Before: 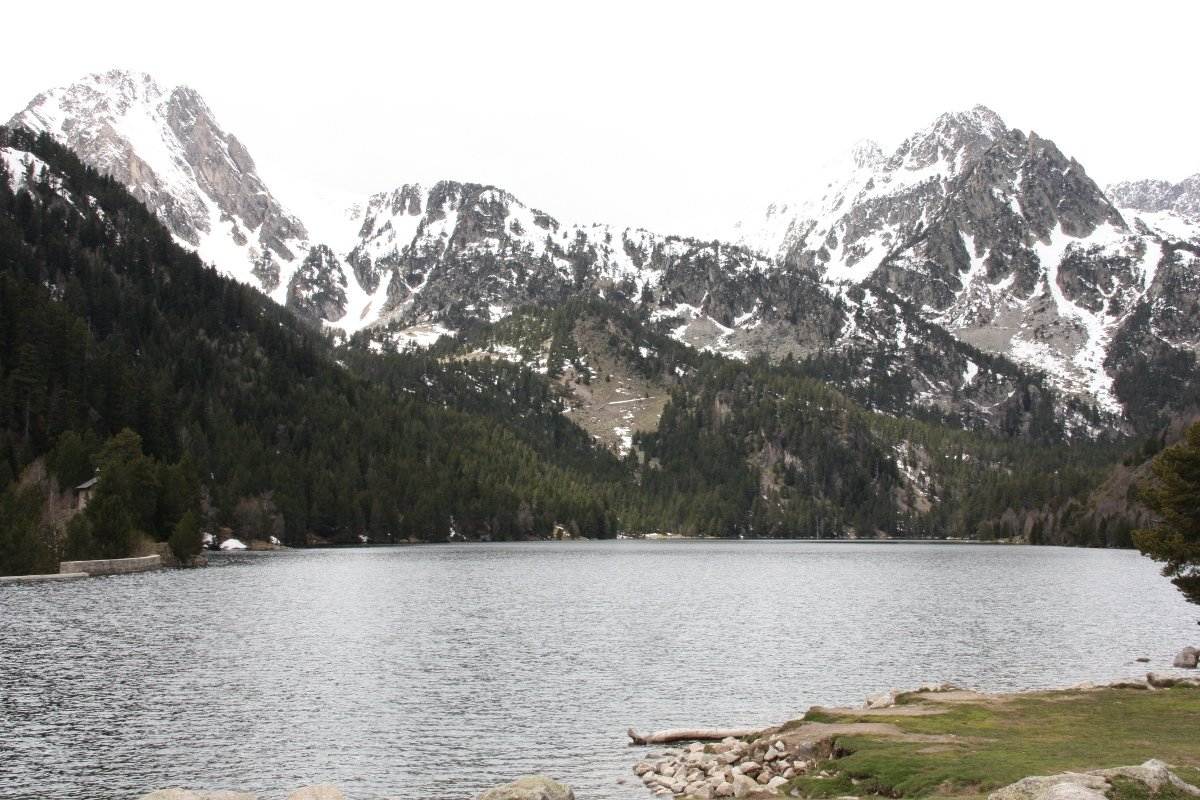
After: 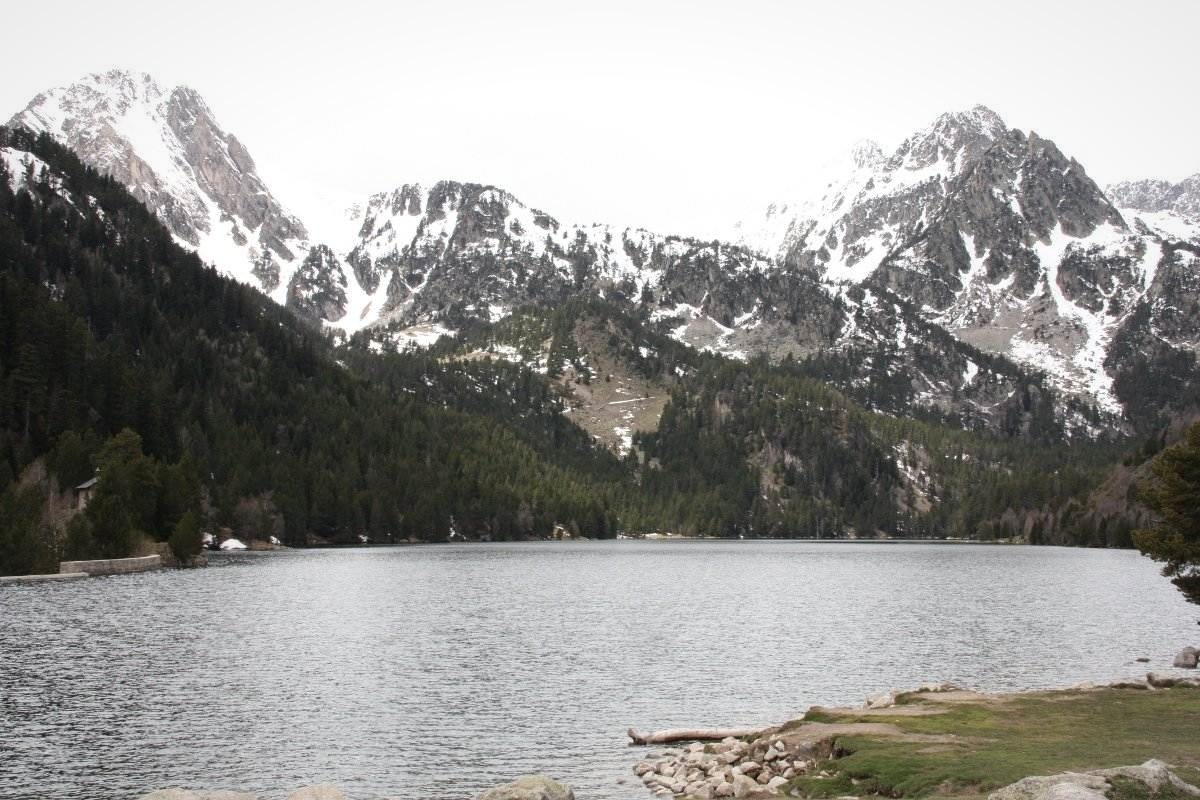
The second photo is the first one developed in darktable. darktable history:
vignetting: fall-off radius 98.88%, brightness -0.268, width/height ratio 1.34
